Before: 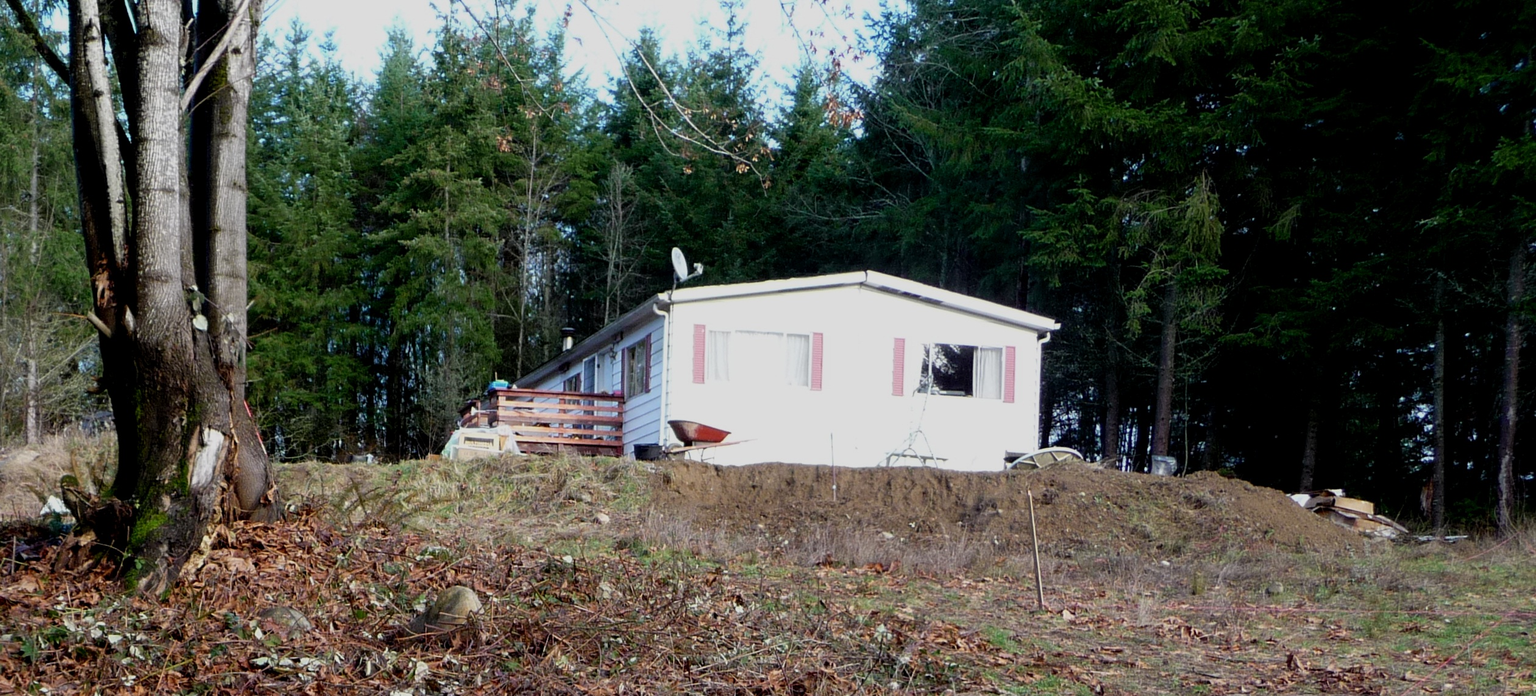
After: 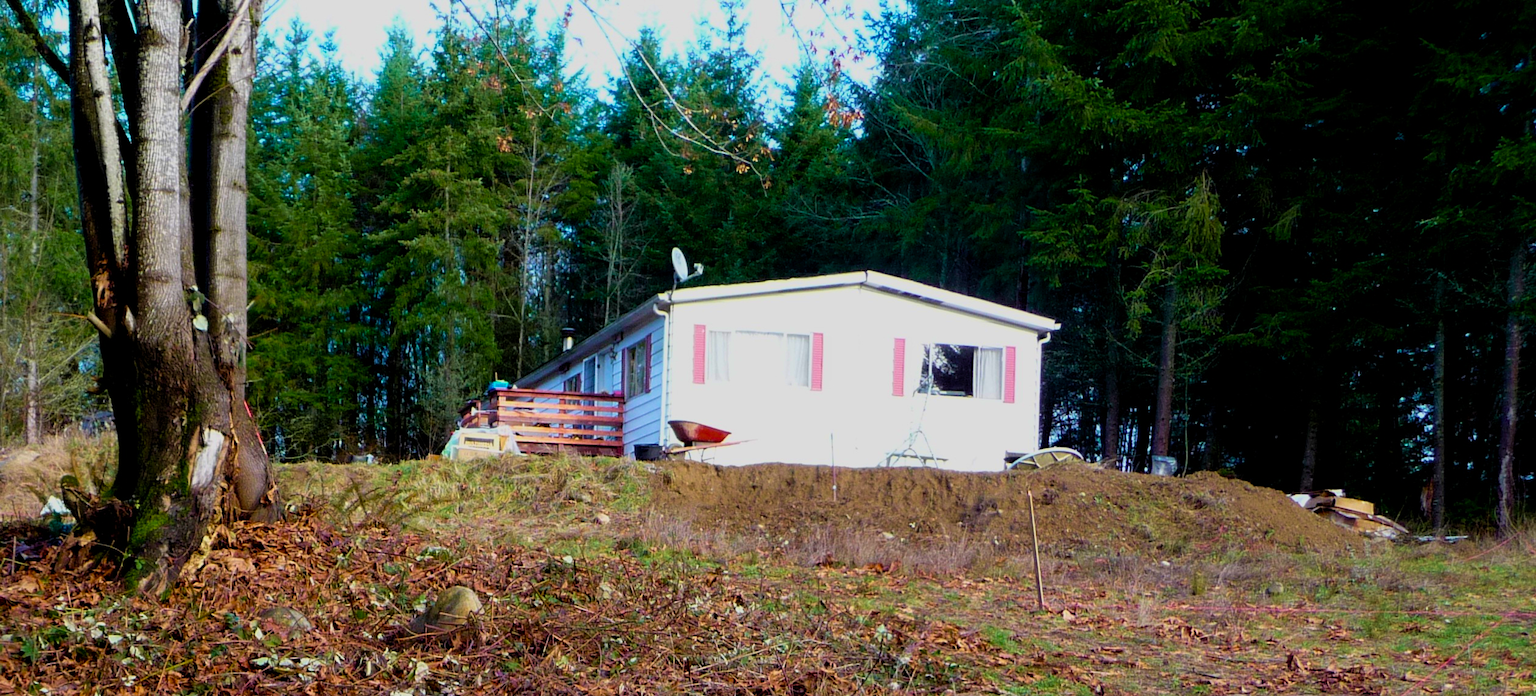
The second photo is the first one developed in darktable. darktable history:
velvia: strength 45%
color balance rgb: linear chroma grading › global chroma 15%, perceptual saturation grading › global saturation 30%
